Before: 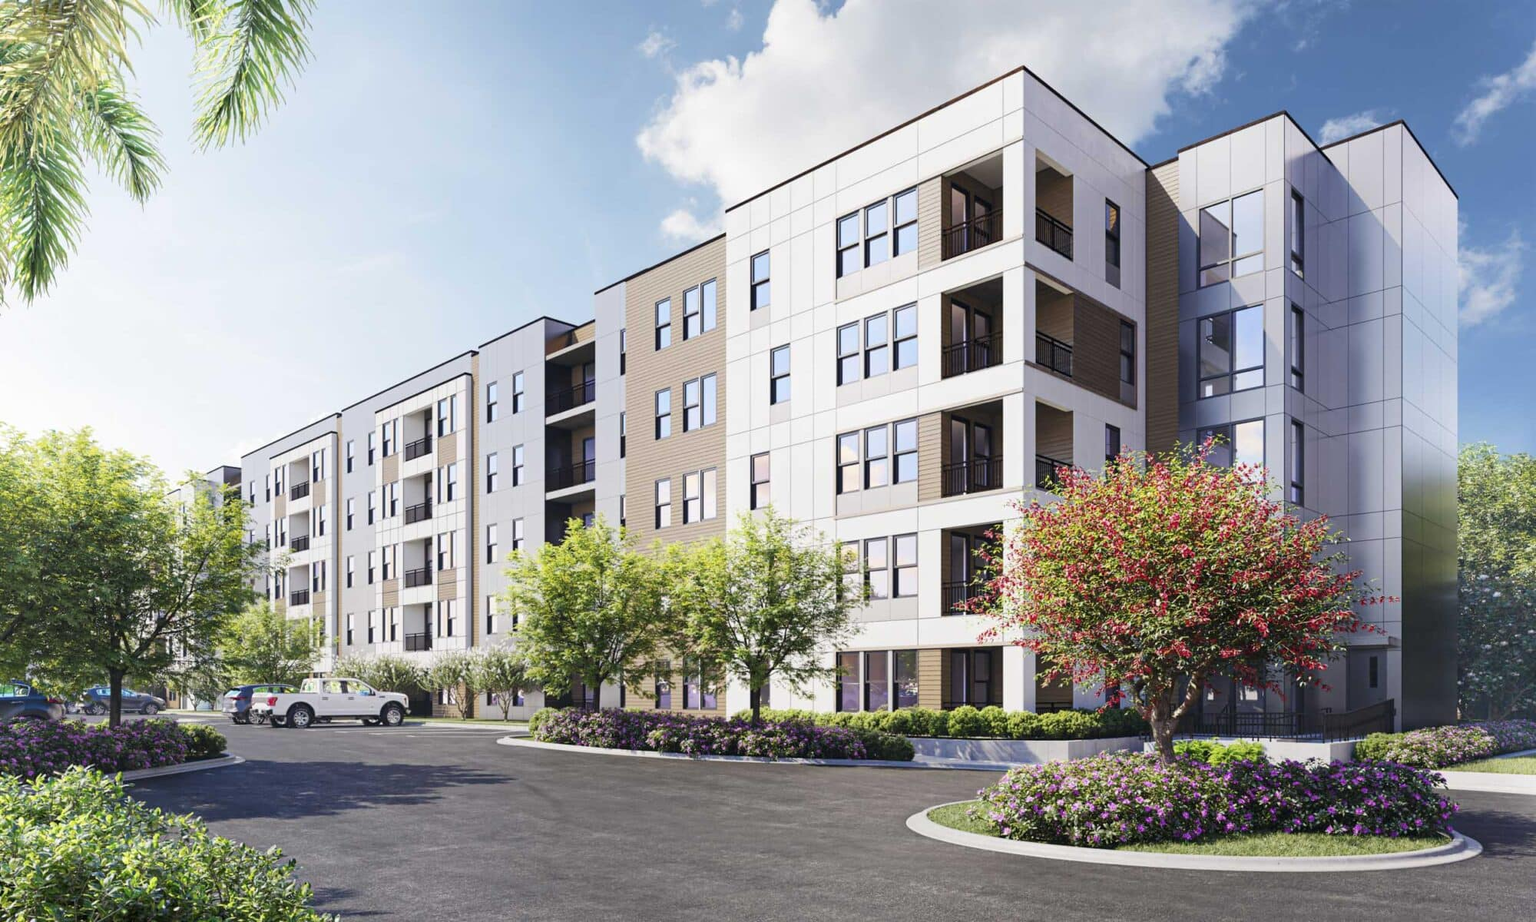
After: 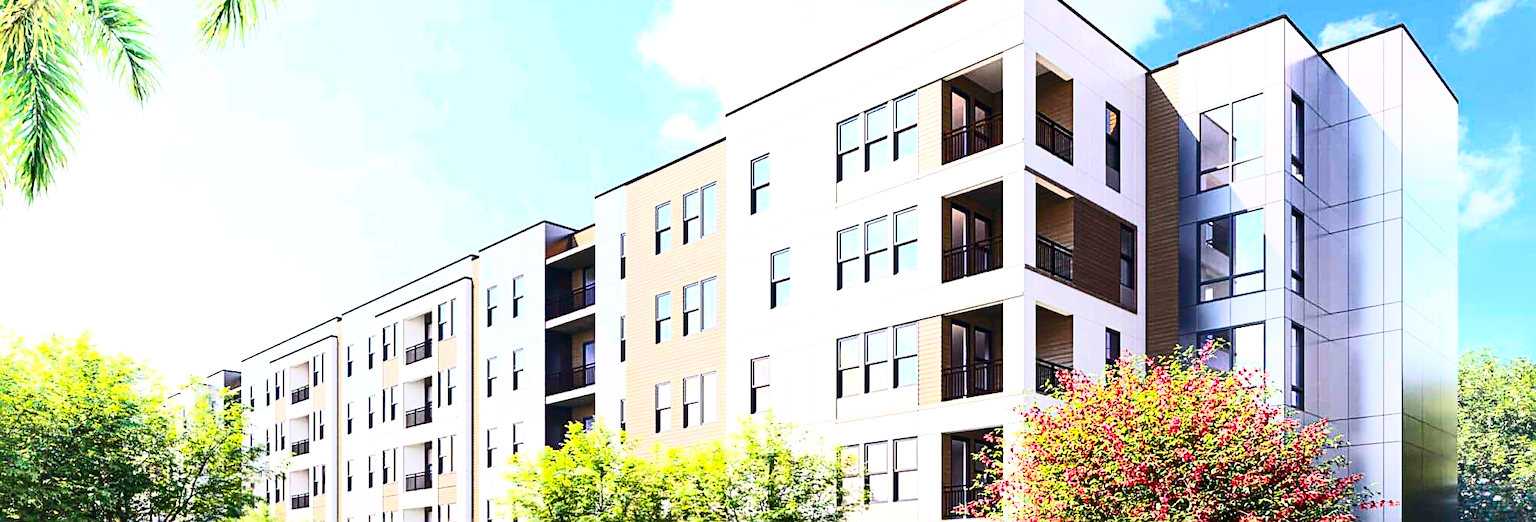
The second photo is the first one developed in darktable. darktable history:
crop and rotate: top 10.444%, bottom 32.849%
sharpen: on, module defaults
contrast brightness saturation: contrast 0.409, brightness 0.106, saturation 0.21
color balance rgb: linear chroma grading › global chroma 20.103%, perceptual saturation grading › global saturation 0.612%, global vibrance -24.092%
exposure: exposure 0.609 EV, compensate exposure bias true, compensate highlight preservation false
